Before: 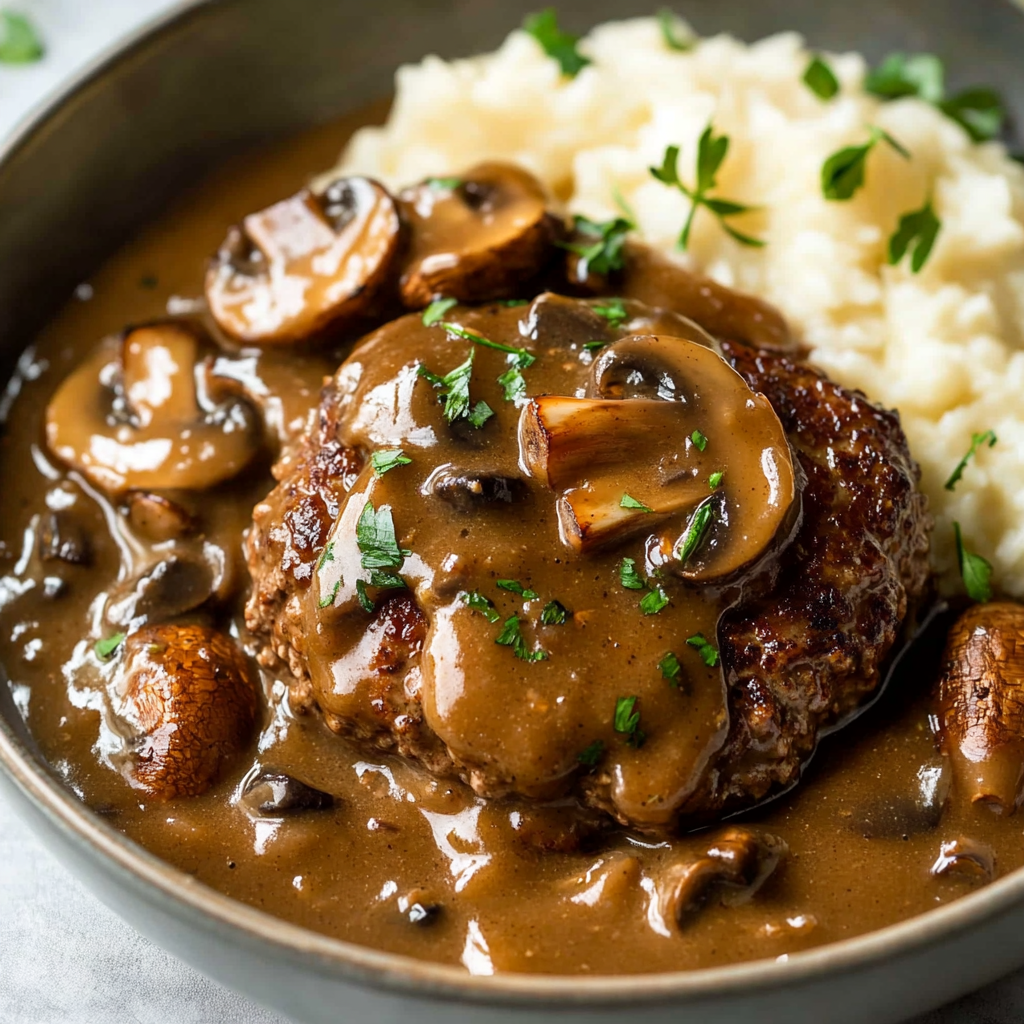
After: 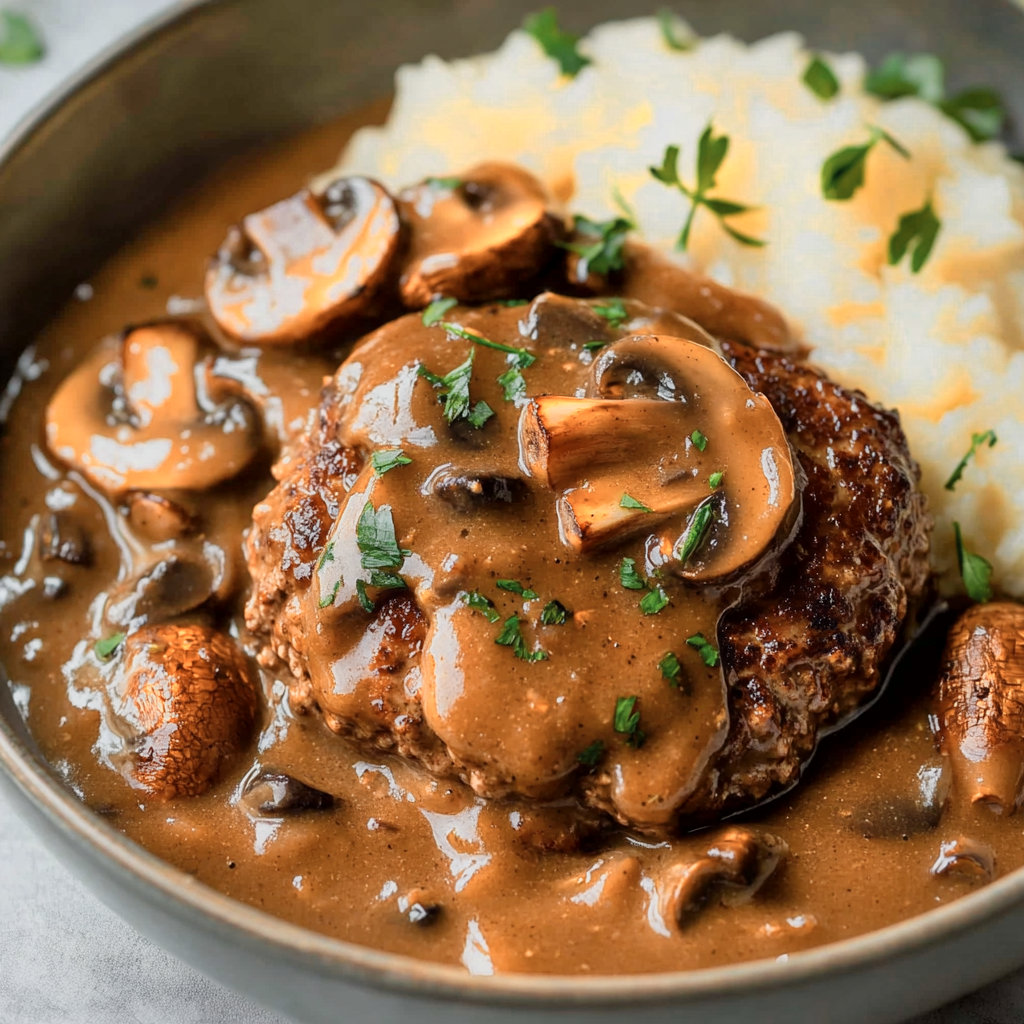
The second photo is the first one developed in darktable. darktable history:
tone equalizer: -8 EV 0.25 EV, -7 EV 0.417 EV, -6 EV 0.417 EV, -5 EV 0.25 EV, -3 EV -0.25 EV, -2 EV -0.417 EV, -1 EV -0.417 EV, +0 EV -0.25 EV, edges refinement/feathering 500, mask exposure compensation -1.57 EV, preserve details guided filter
color zones: curves: ch0 [(0.018, 0.548) (0.197, 0.654) (0.425, 0.447) (0.605, 0.658) (0.732, 0.579)]; ch1 [(0.105, 0.531) (0.224, 0.531) (0.386, 0.39) (0.618, 0.456) (0.732, 0.456) (0.956, 0.421)]; ch2 [(0.039, 0.583) (0.215, 0.465) (0.399, 0.544) (0.465, 0.548) (0.614, 0.447) (0.724, 0.43) (0.882, 0.623) (0.956, 0.632)]
